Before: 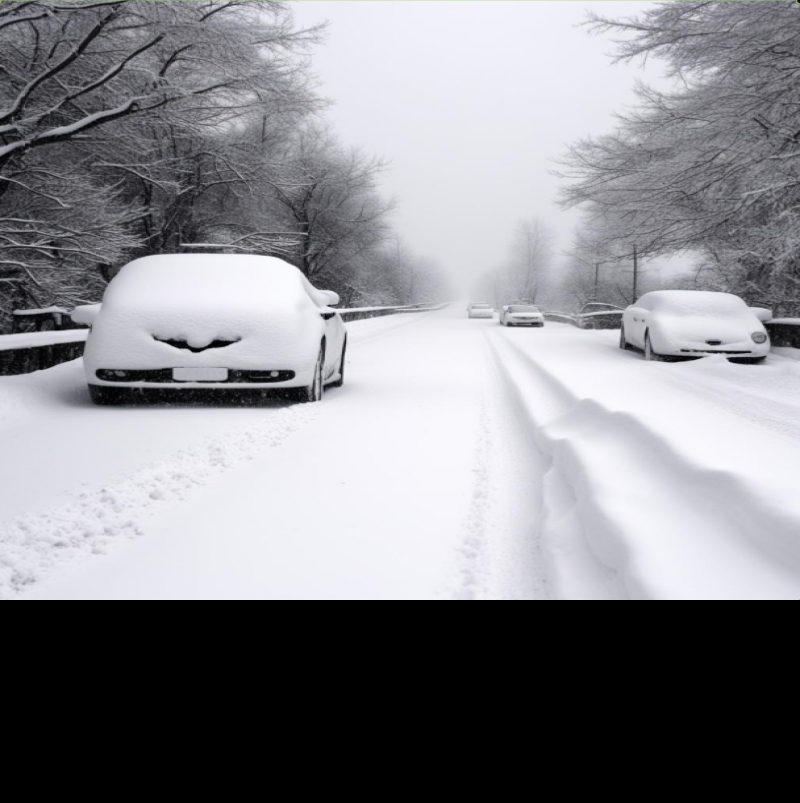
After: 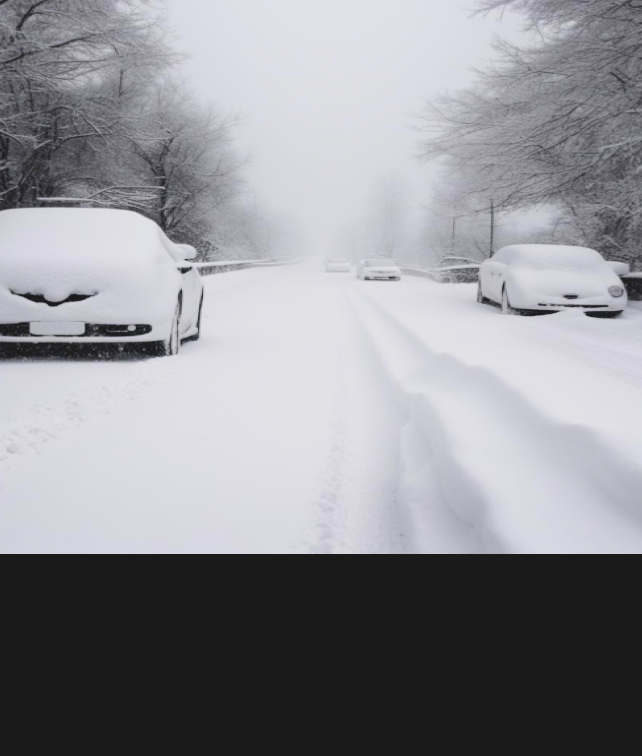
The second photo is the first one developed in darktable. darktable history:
crop and rotate: left 17.959%, top 5.771%, right 1.742%
exposure: black level correction 0.011
shadows and highlights: highlights 70.7, soften with gaussian
contrast brightness saturation: contrast -0.19, saturation 0.19
